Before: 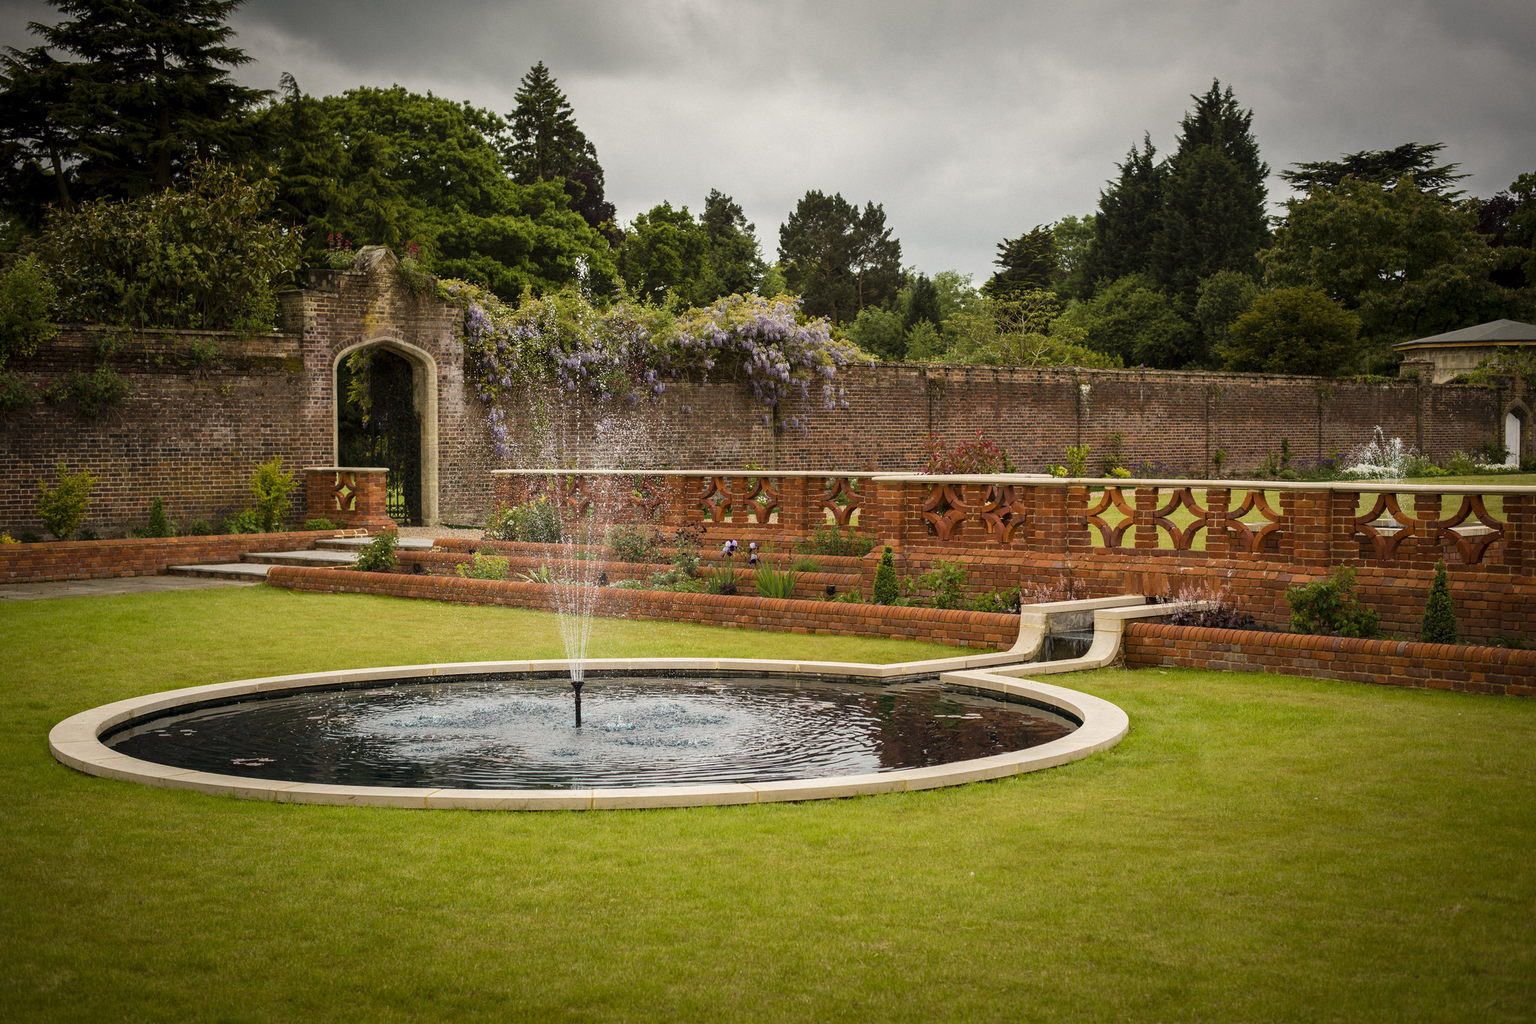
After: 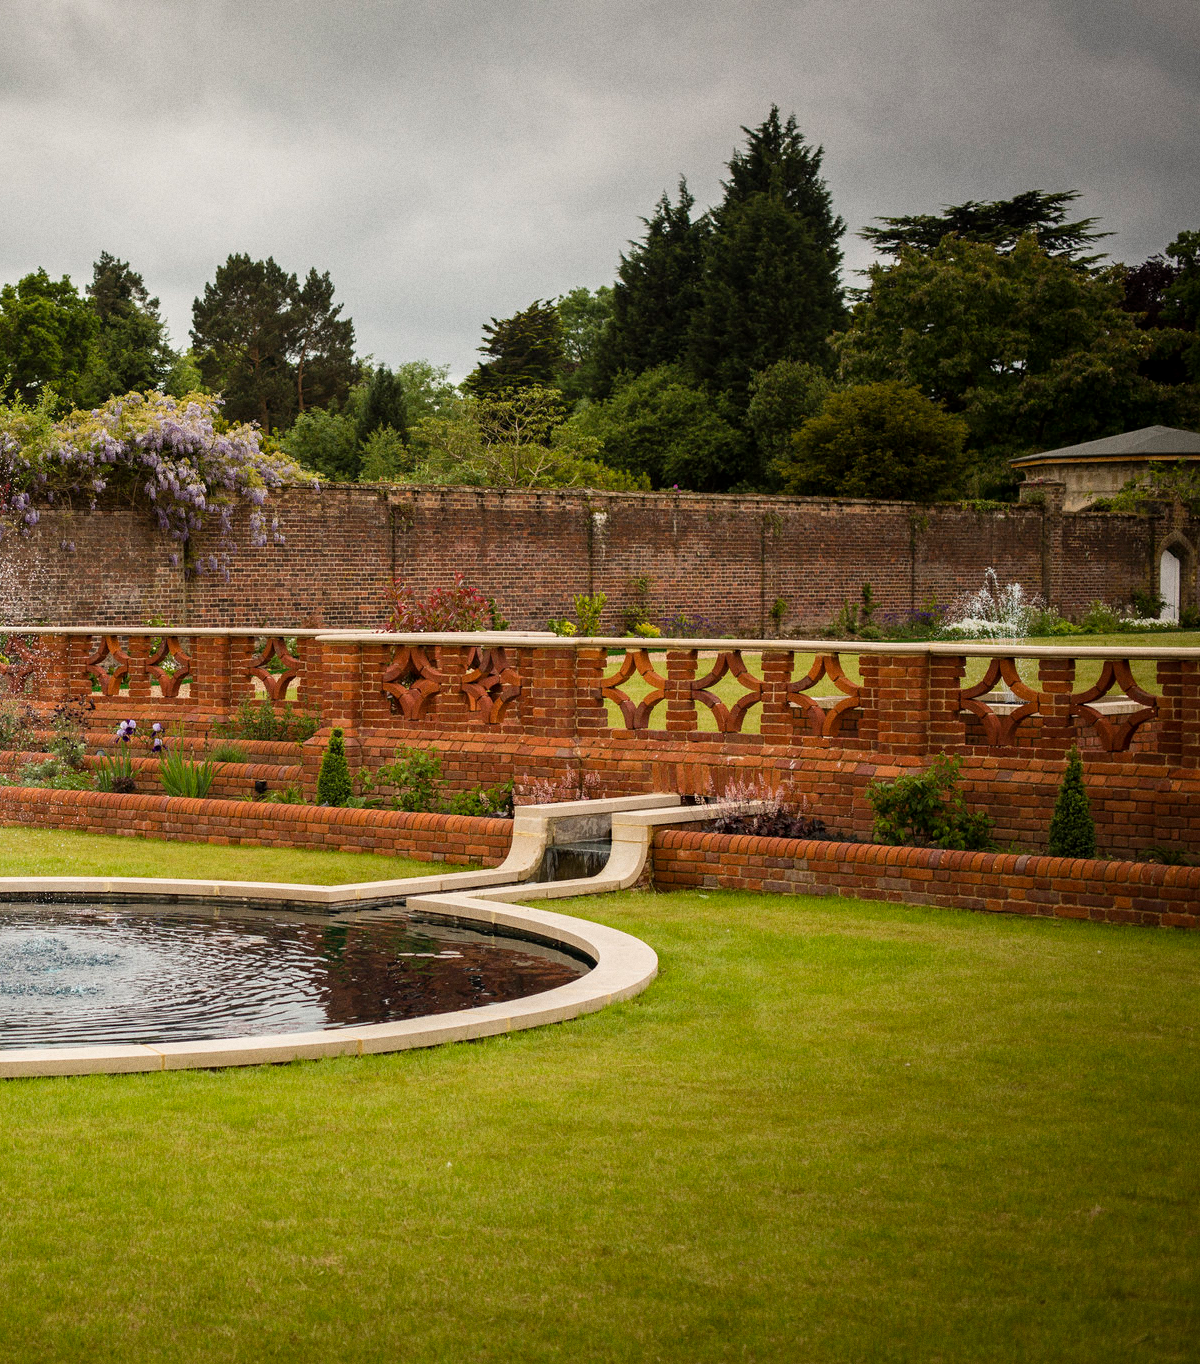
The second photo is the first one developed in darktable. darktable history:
grain: coarseness 0.09 ISO
crop: left 41.402%
